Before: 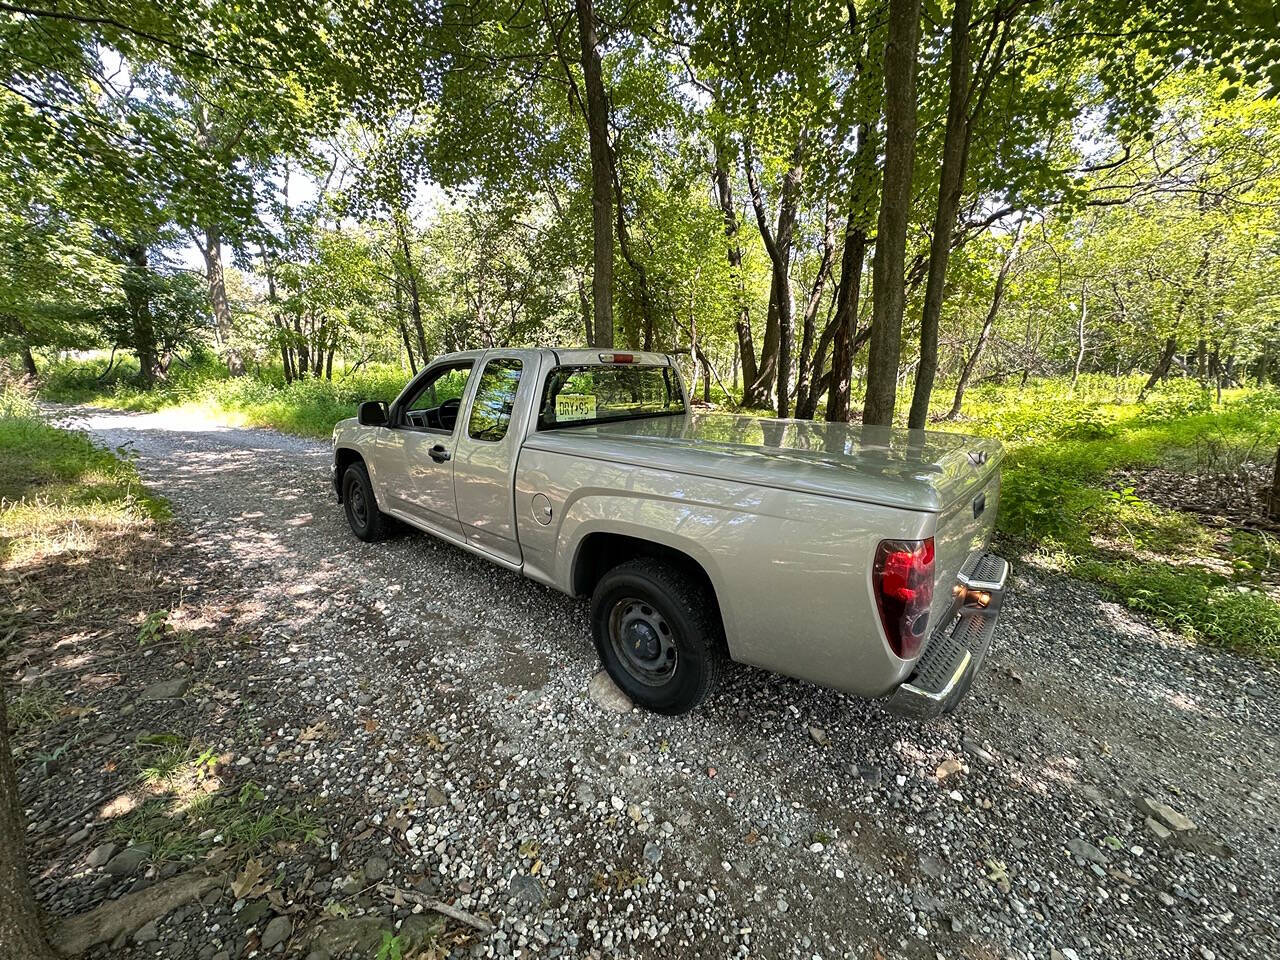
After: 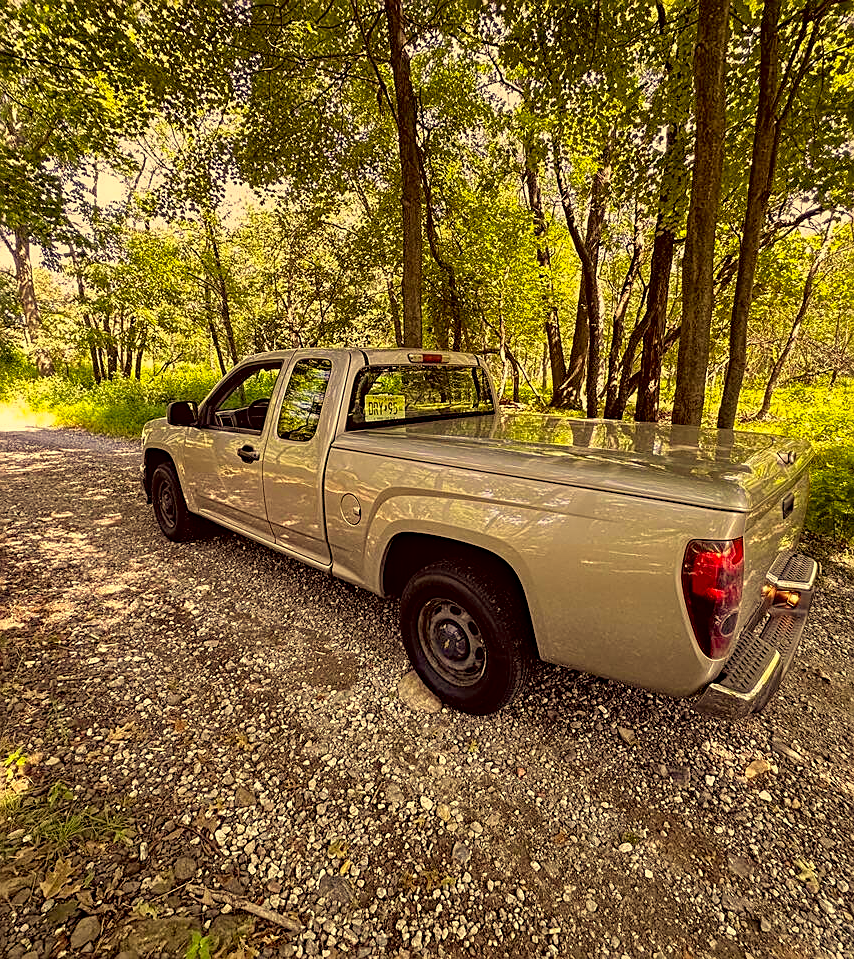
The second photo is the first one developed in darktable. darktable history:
sharpen: on, module defaults
crop and rotate: left 14.954%, right 18.318%
local contrast: detail 109%
color correction: highlights a* 9.9, highlights b* 38.65, shadows a* 14.84, shadows b* 3.64
shadows and highlights: soften with gaussian
haze removal: compatibility mode true, adaptive false
tone equalizer: on, module defaults
exposure: black level correction 0.009, exposure 0.014 EV, compensate highlight preservation false
